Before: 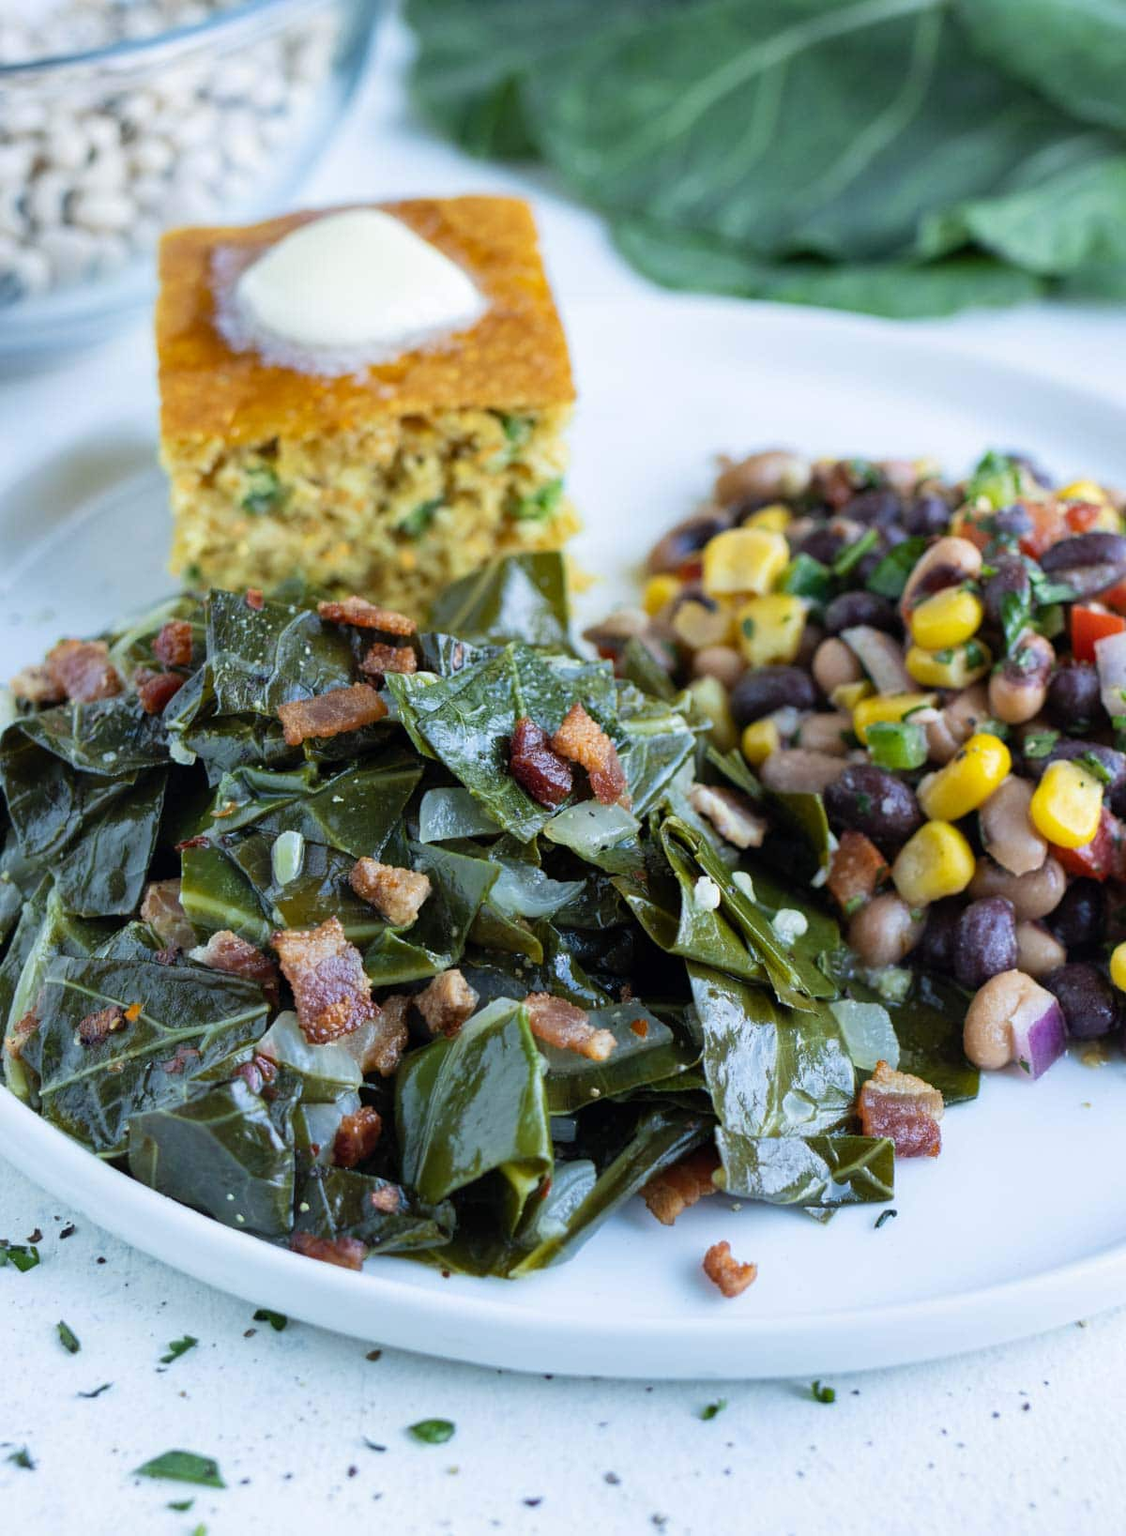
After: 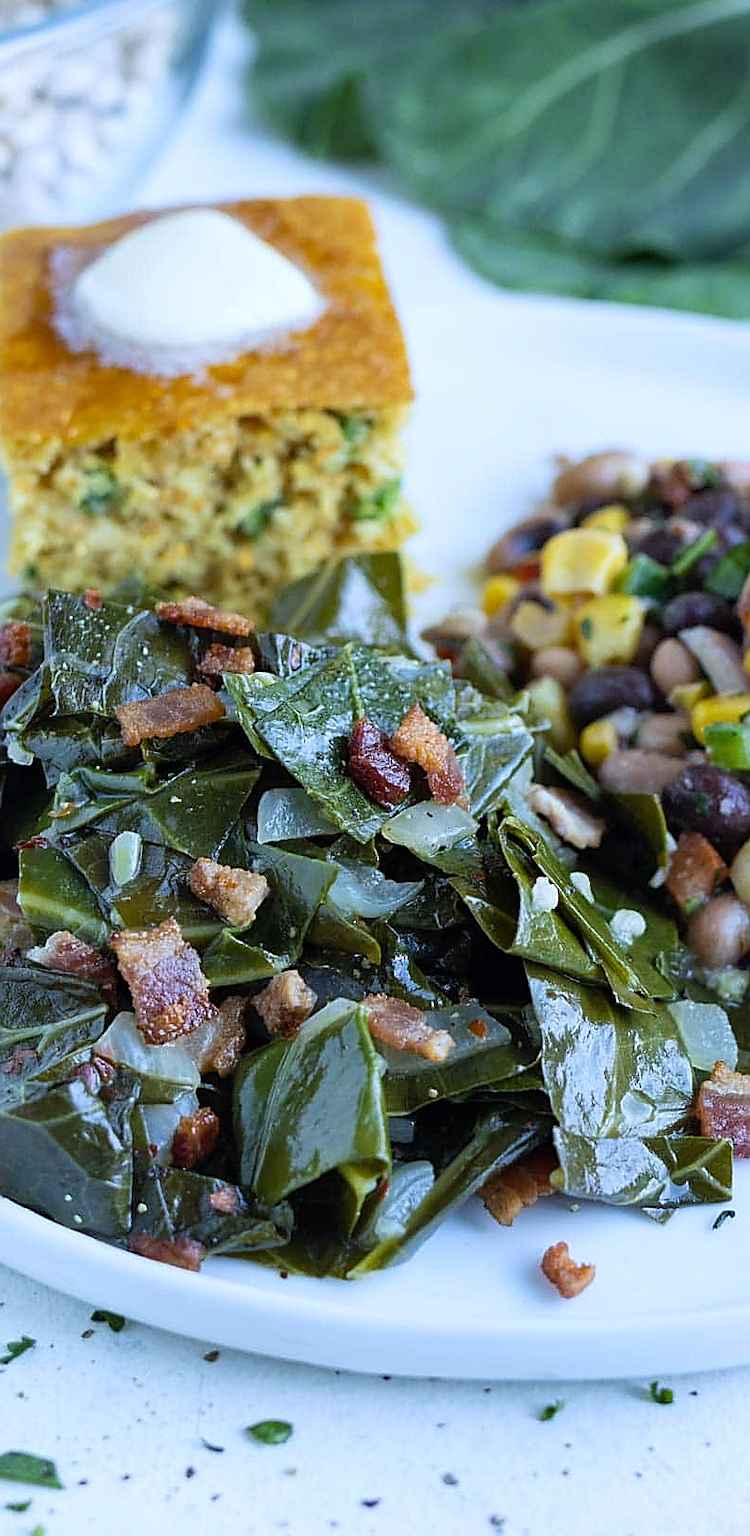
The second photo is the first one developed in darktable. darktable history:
crop and rotate: left 14.436%, right 18.898%
sharpen: radius 1.4, amount 1.25, threshold 0.7
rgb curve: mode RGB, independent channels
white balance: red 0.954, blue 1.079
